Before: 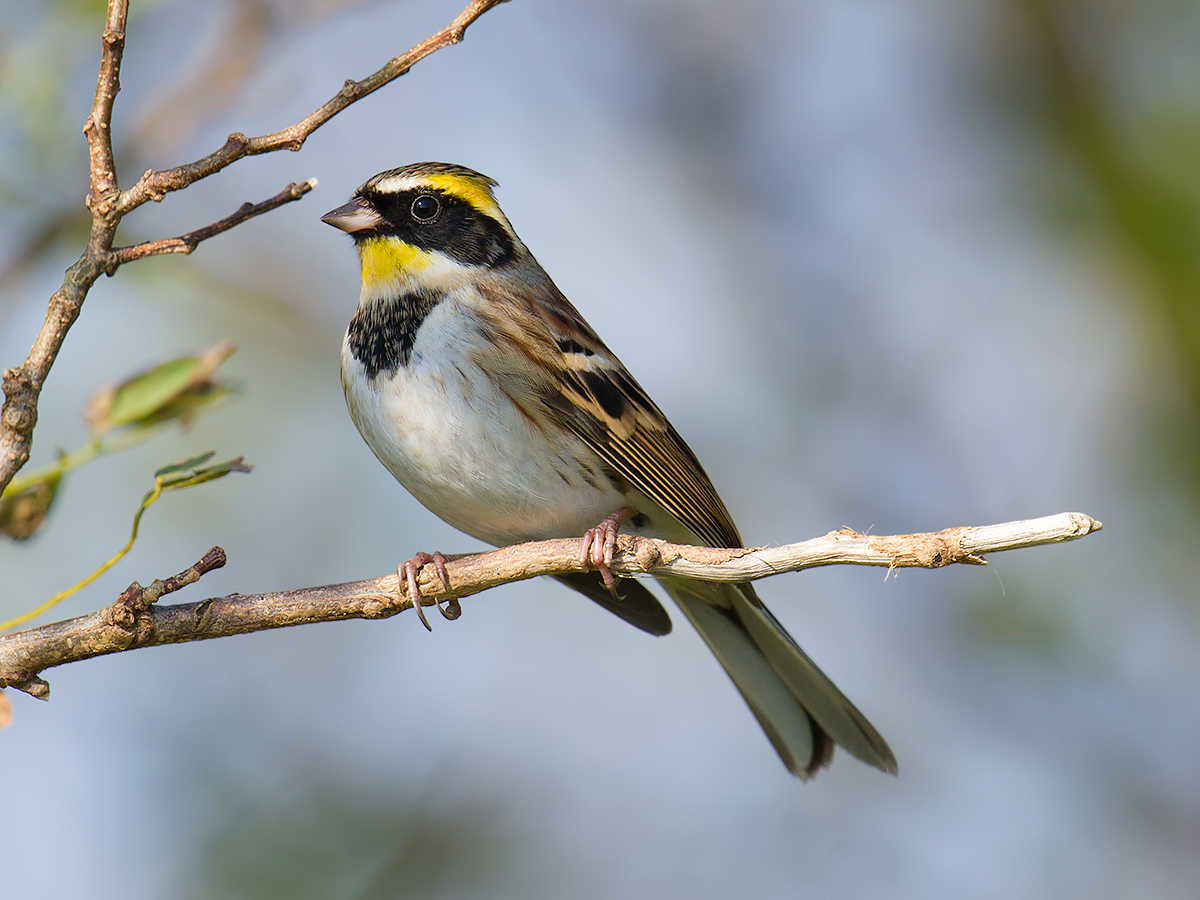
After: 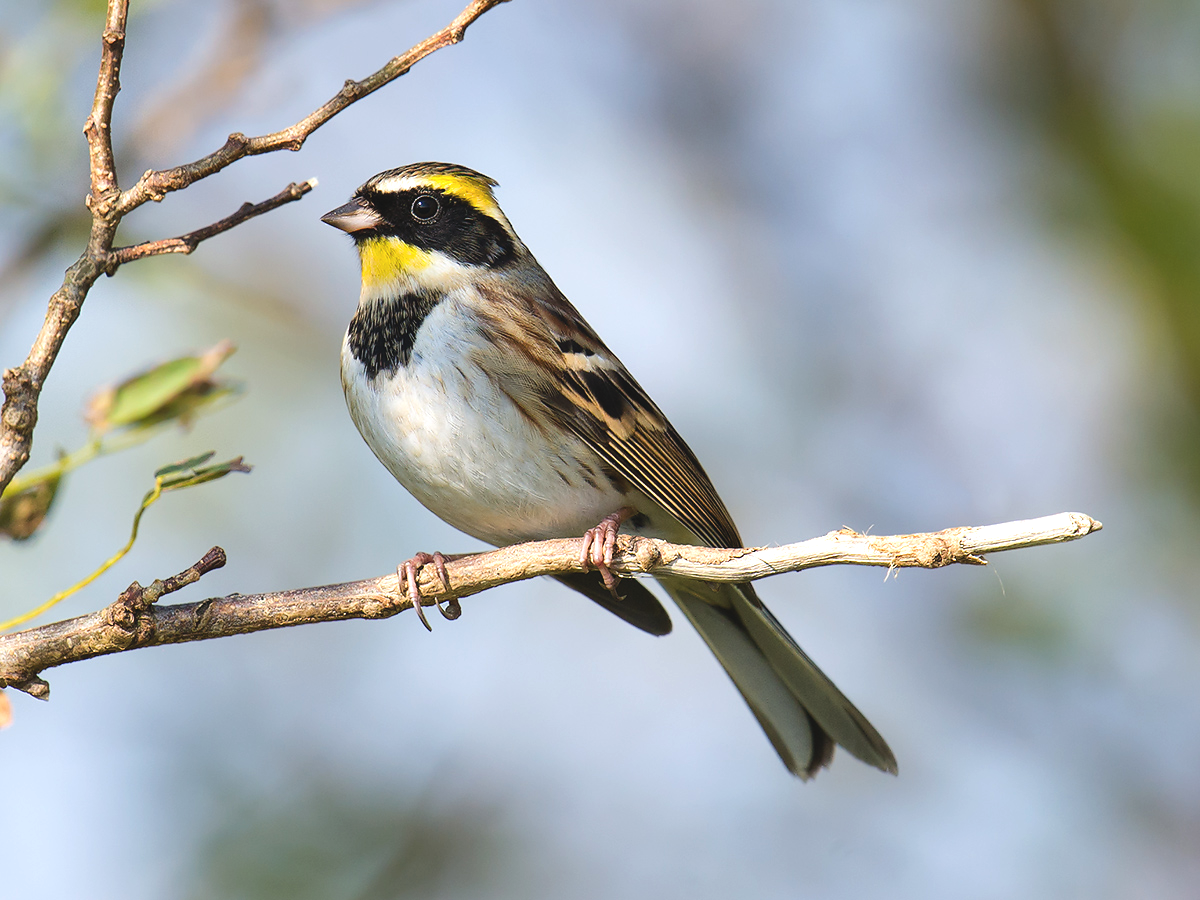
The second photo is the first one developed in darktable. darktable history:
tone equalizer: -8 EV -0.417 EV, -7 EV -0.389 EV, -6 EV -0.333 EV, -5 EV -0.222 EV, -3 EV 0.222 EV, -2 EV 0.333 EV, -1 EV 0.389 EV, +0 EV 0.417 EV, edges refinement/feathering 500, mask exposure compensation -1.57 EV, preserve details no
exposure: black level correction -0.008, exposure 0.067 EV, compensate highlight preservation false
